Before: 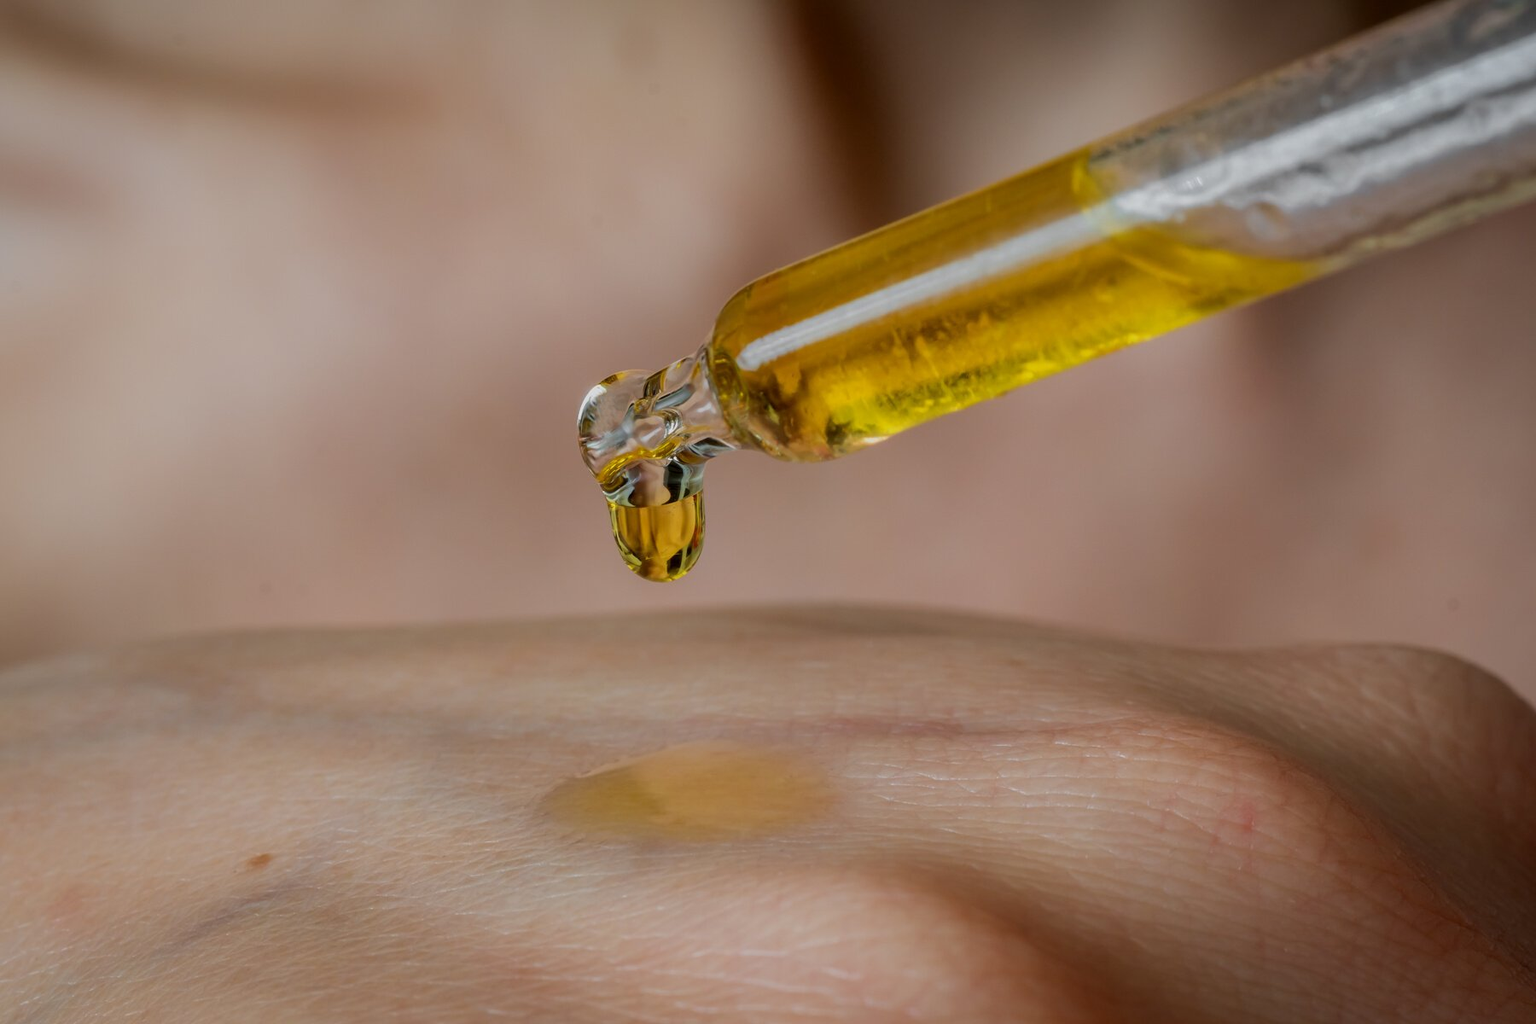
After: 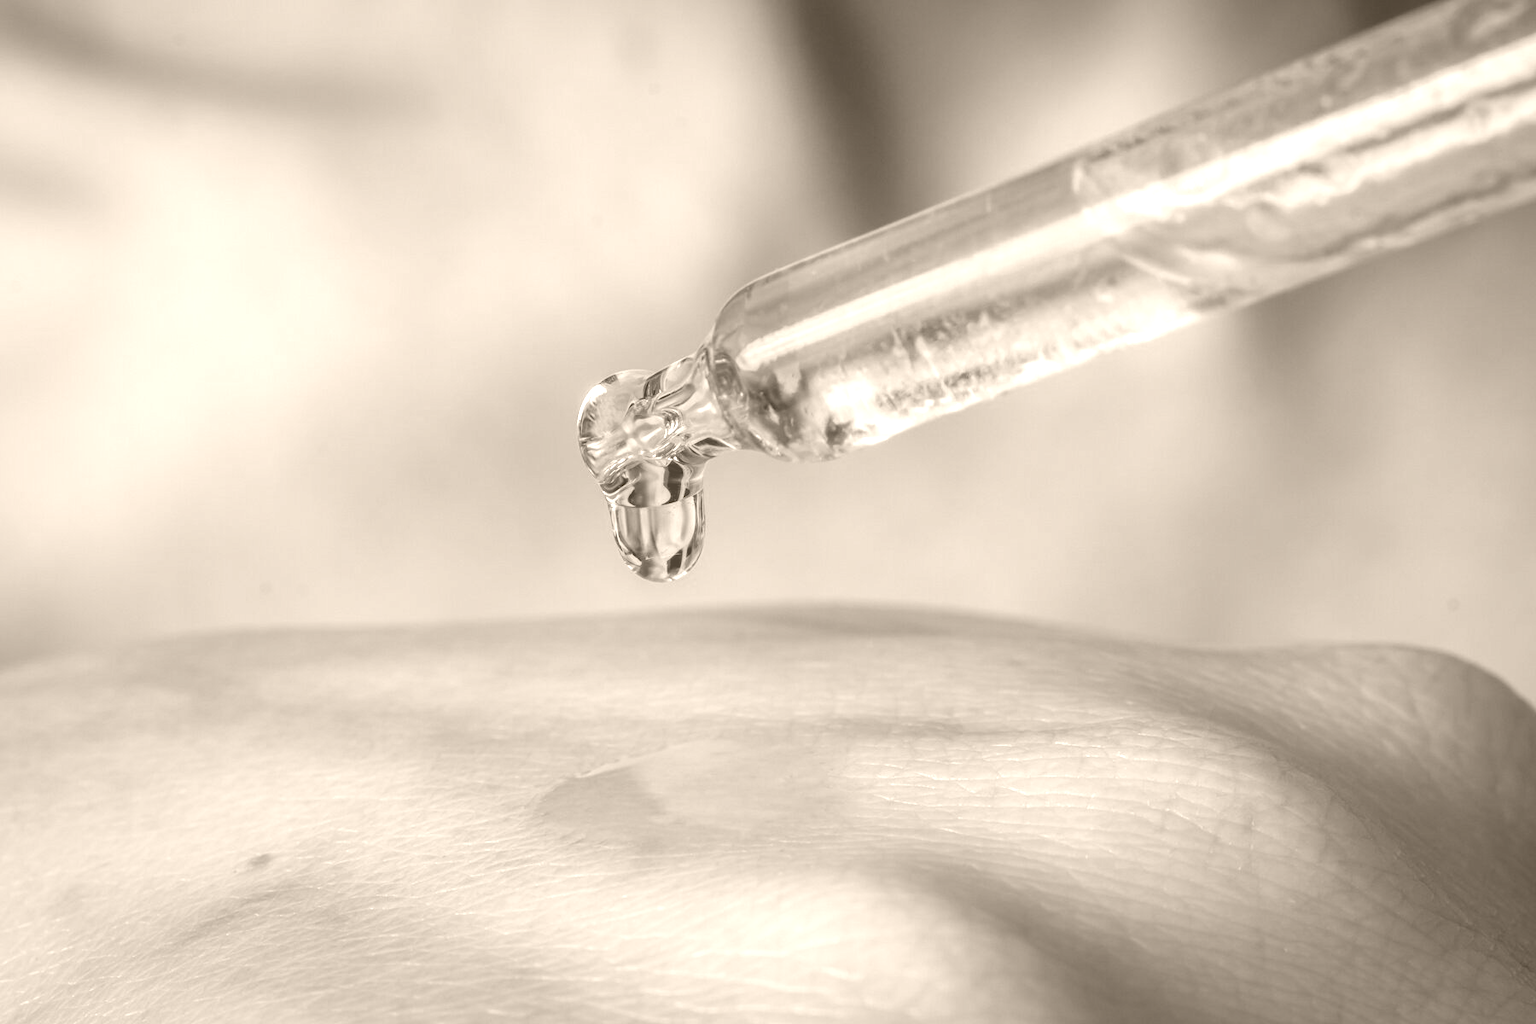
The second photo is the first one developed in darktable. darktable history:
local contrast: on, module defaults
color zones: curves: ch0 [(0.224, 0.526) (0.75, 0.5)]; ch1 [(0.055, 0.526) (0.224, 0.761) (0.377, 0.526) (0.75, 0.5)]
colorize: hue 34.49°, saturation 35.33%, source mix 100%, version 1
velvia: on, module defaults
